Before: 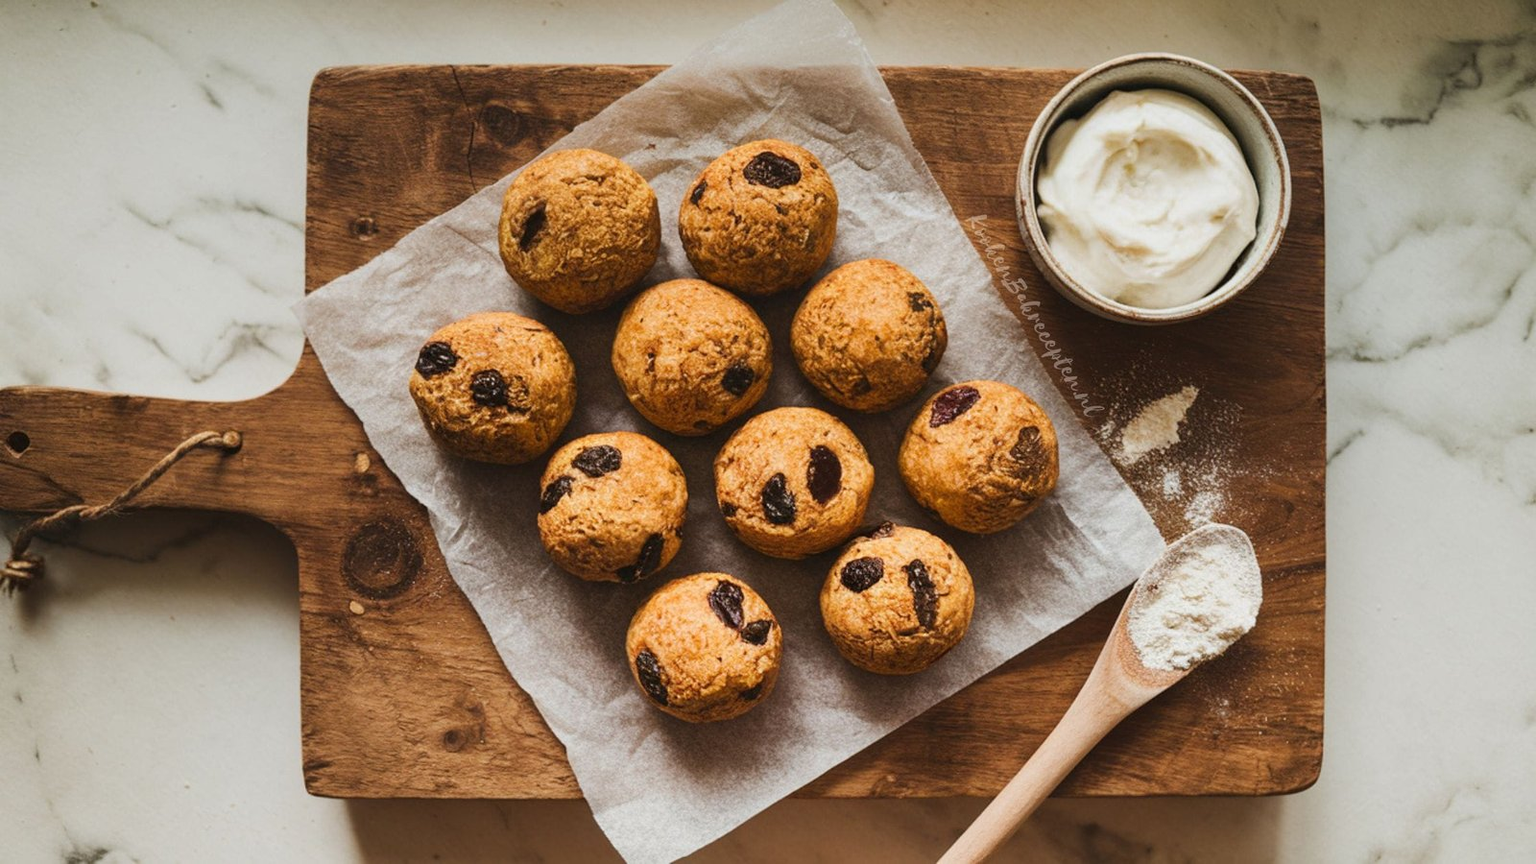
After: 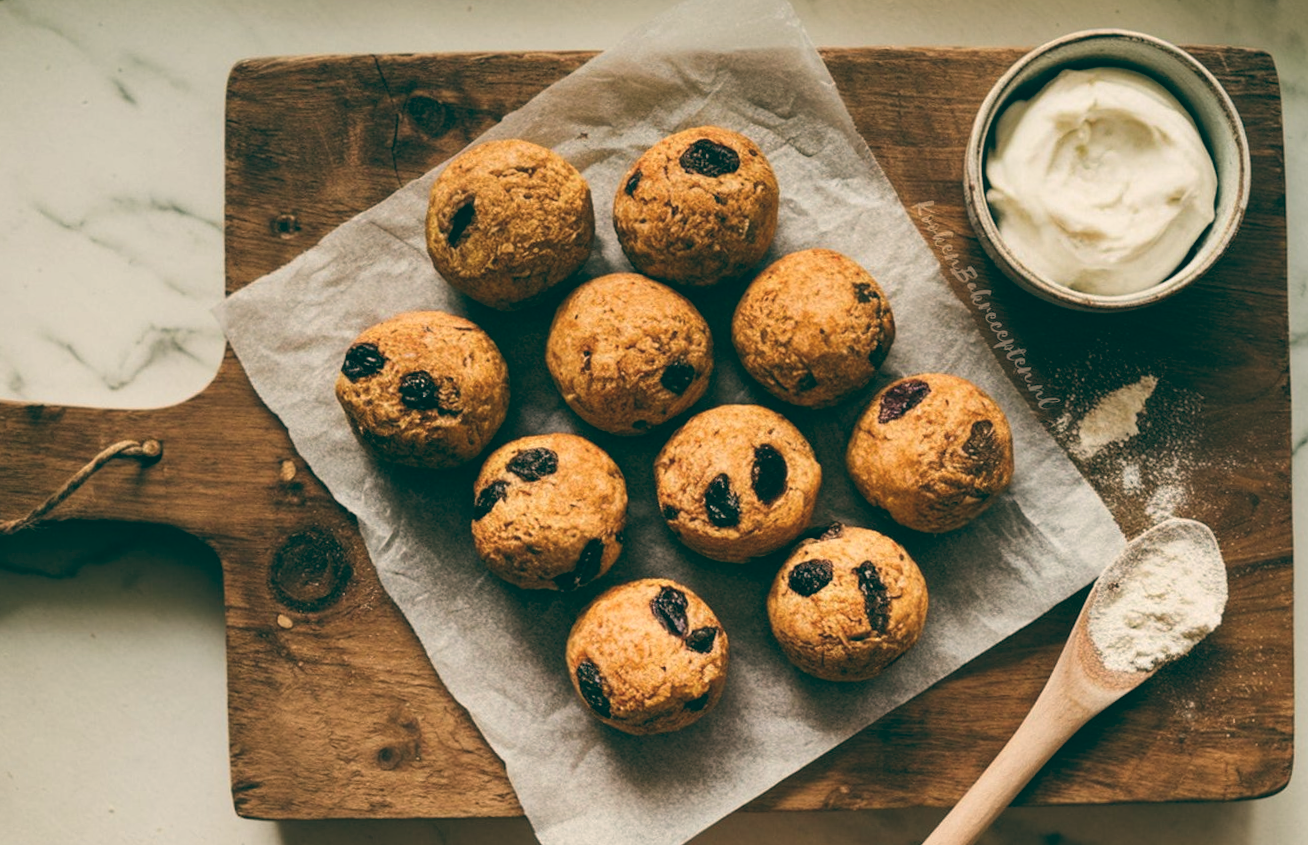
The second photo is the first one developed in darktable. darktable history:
crop and rotate: angle 1°, left 4.281%, top 0.642%, right 11.383%, bottom 2.486%
color balance: lift [1.005, 0.99, 1.007, 1.01], gamma [1, 0.979, 1.011, 1.021], gain [0.923, 1.098, 1.025, 0.902], input saturation 90.45%, contrast 7.73%, output saturation 105.91%
